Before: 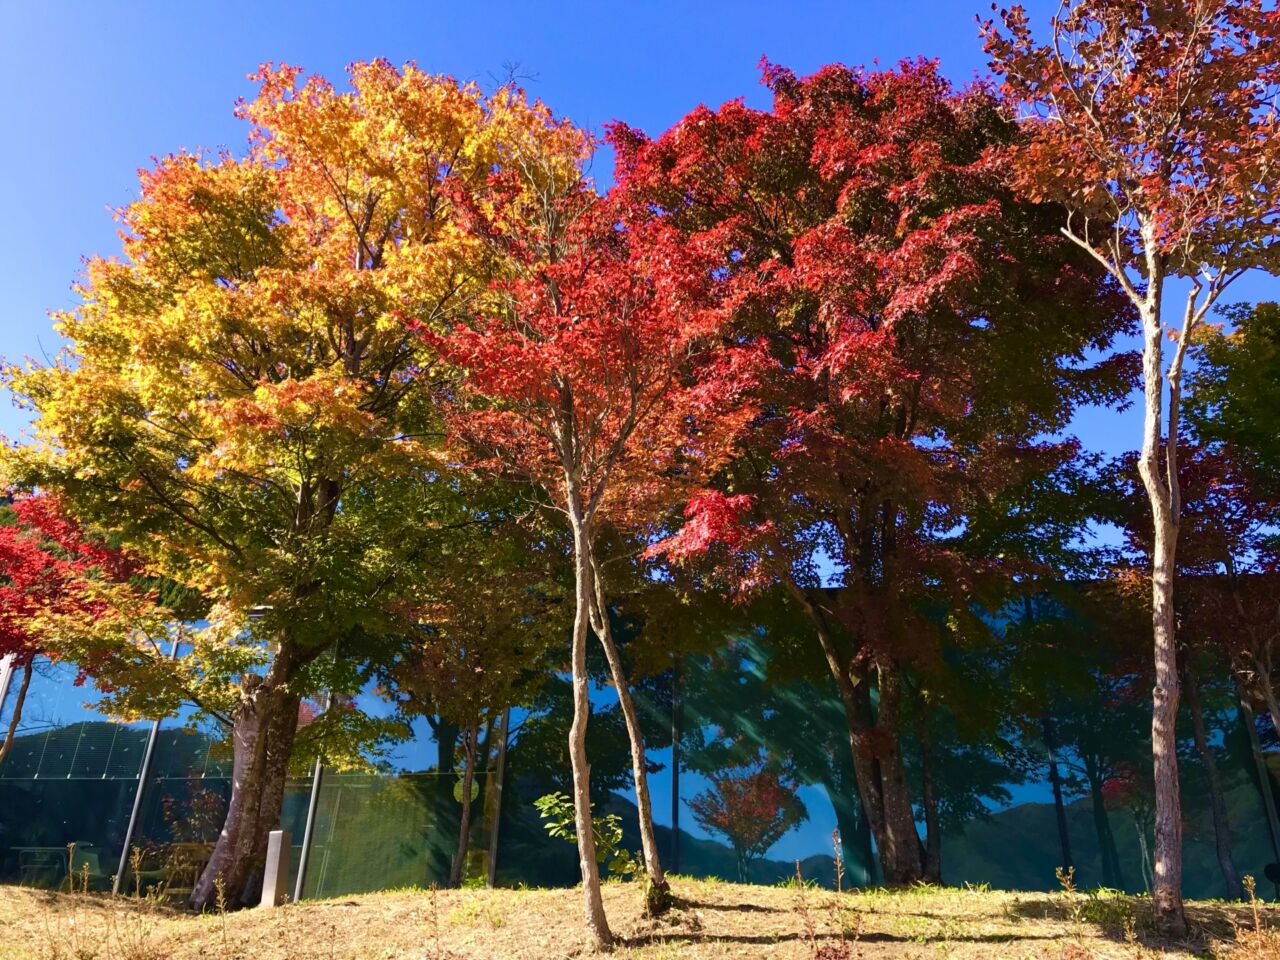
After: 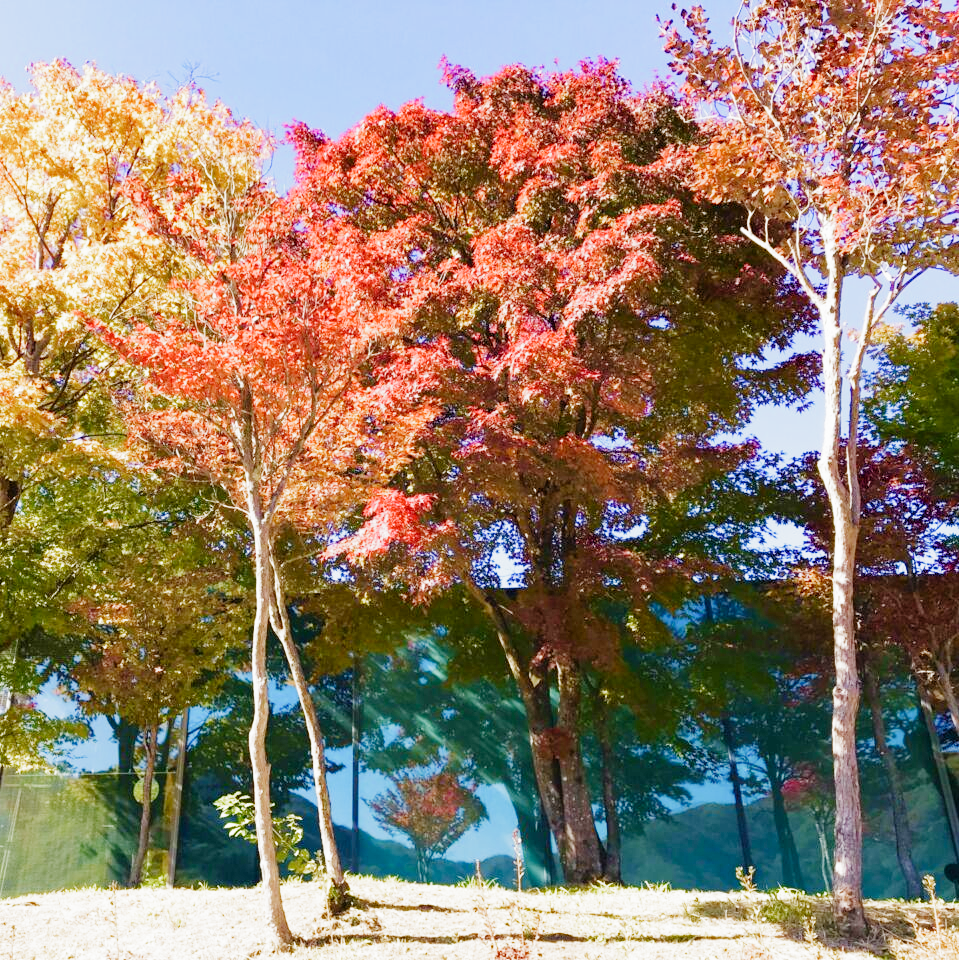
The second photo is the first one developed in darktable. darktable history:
exposure: black level correction 0, exposure 2.102 EV, compensate highlight preservation false
crop and rotate: left 25.007%
filmic rgb: black relative exposure -7.28 EV, white relative exposure 5.09 EV, hardness 3.22, add noise in highlights 0, preserve chrominance no, color science v4 (2020)
